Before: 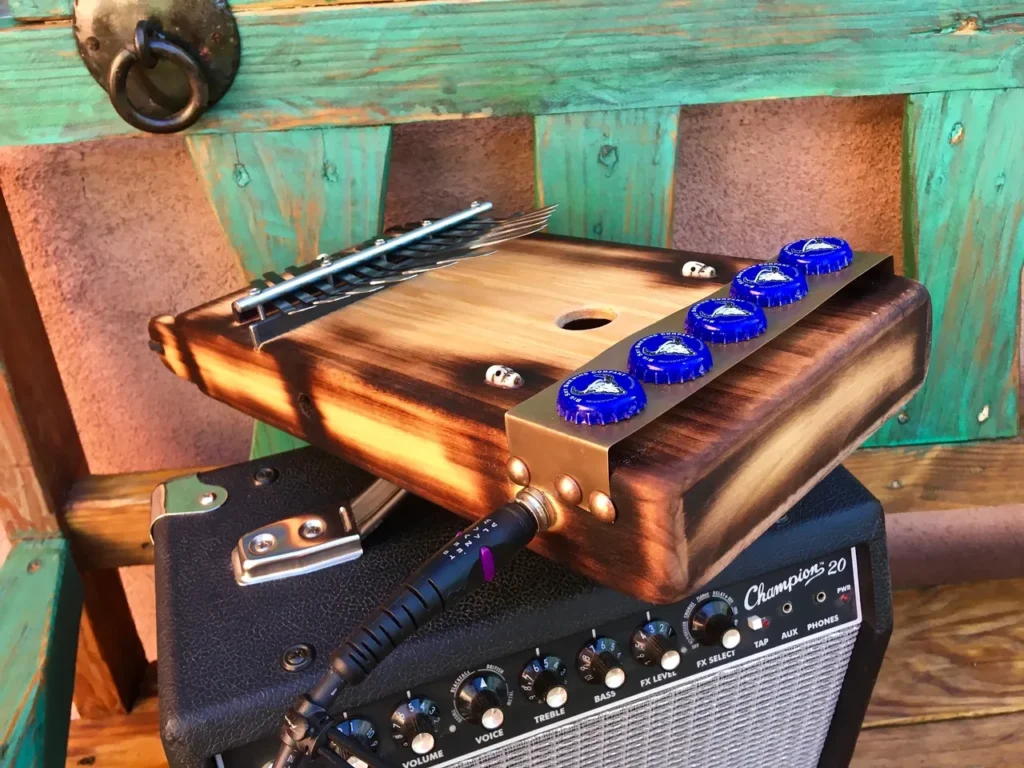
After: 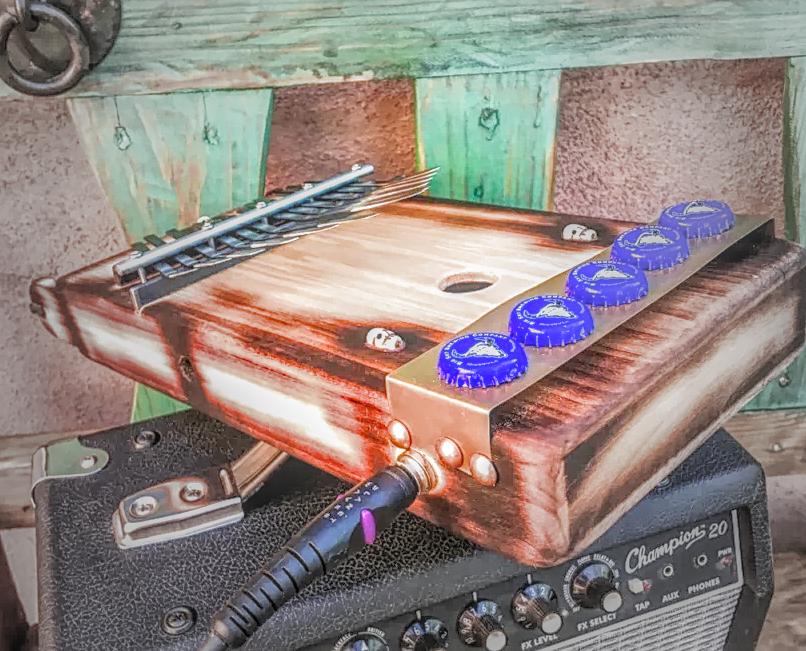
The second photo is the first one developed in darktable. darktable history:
crop: left 11.651%, top 4.895%, right 9.58%, bottom 10.261%
exposure: black level correction 0, exposure 1.889 EV, compensate highlight preservation false
sharpen: on, module defaults
shadows and highlights: on, module defaults
filmic rgb: black relative exposure -5.07 EV, white relative exposure 3.97 EV, hardness 2.88, contrast 1.298, highlights saturation mix -9.53%, contrast in shadows safe
vignetting: fall-off start 33.11%, fall-off radius 64.36%, brightness -0.448, saturation -0.687, width/height ratio 0.964
local contrast: highlights 6%, shadows 2%, detail 201%, midtone range 0.246
